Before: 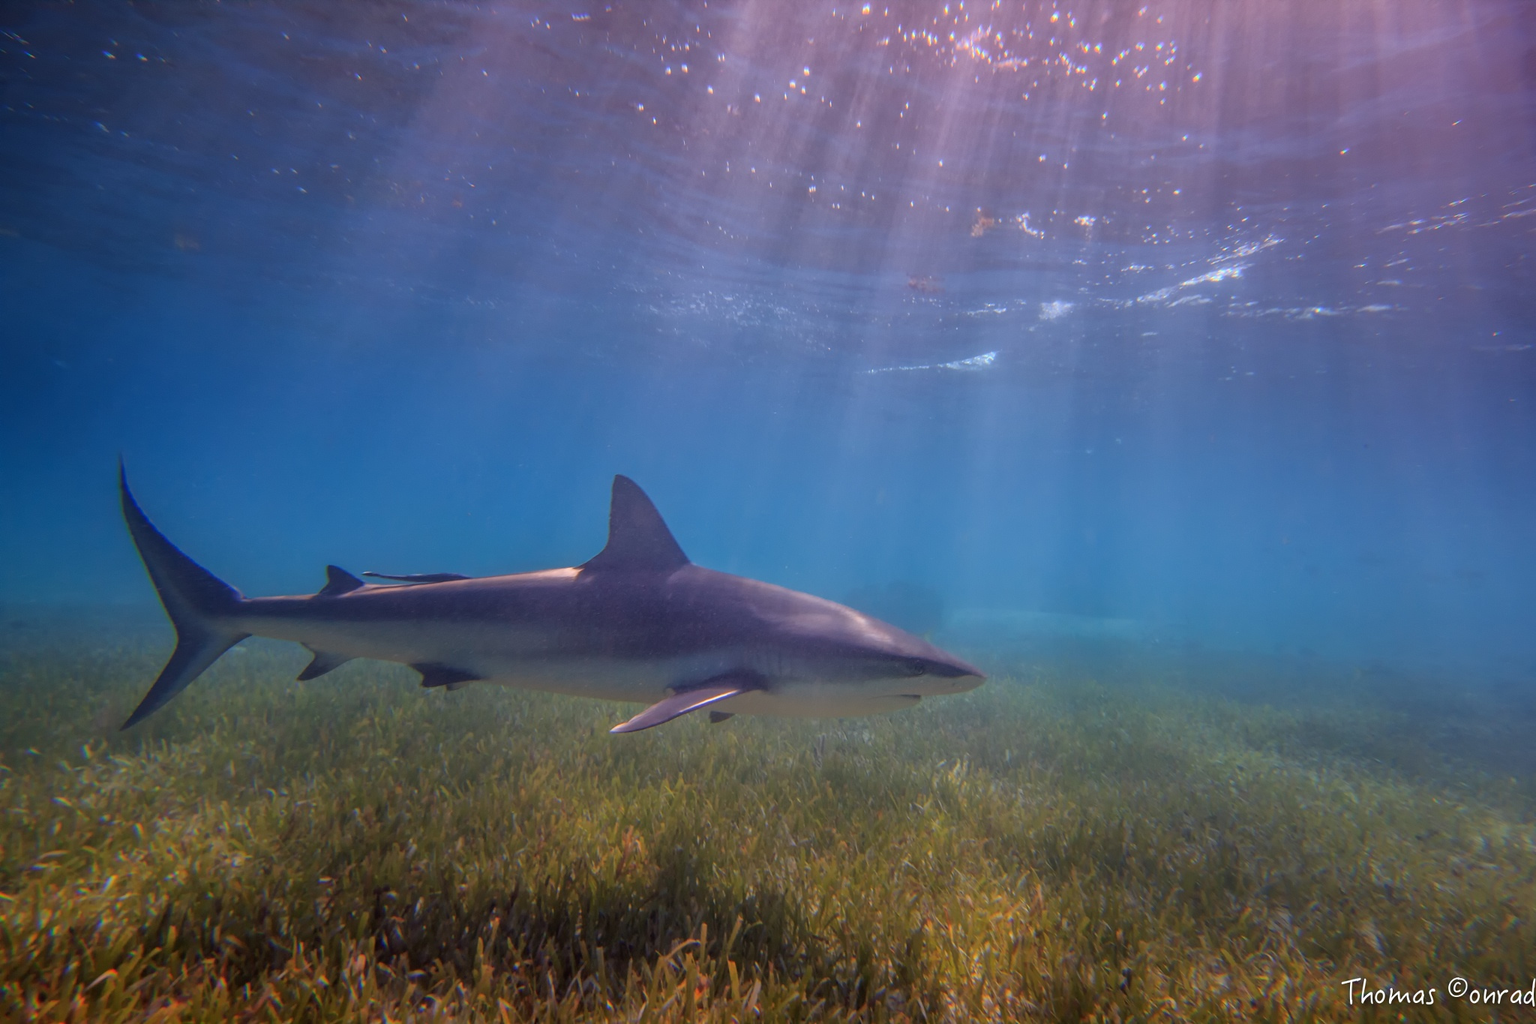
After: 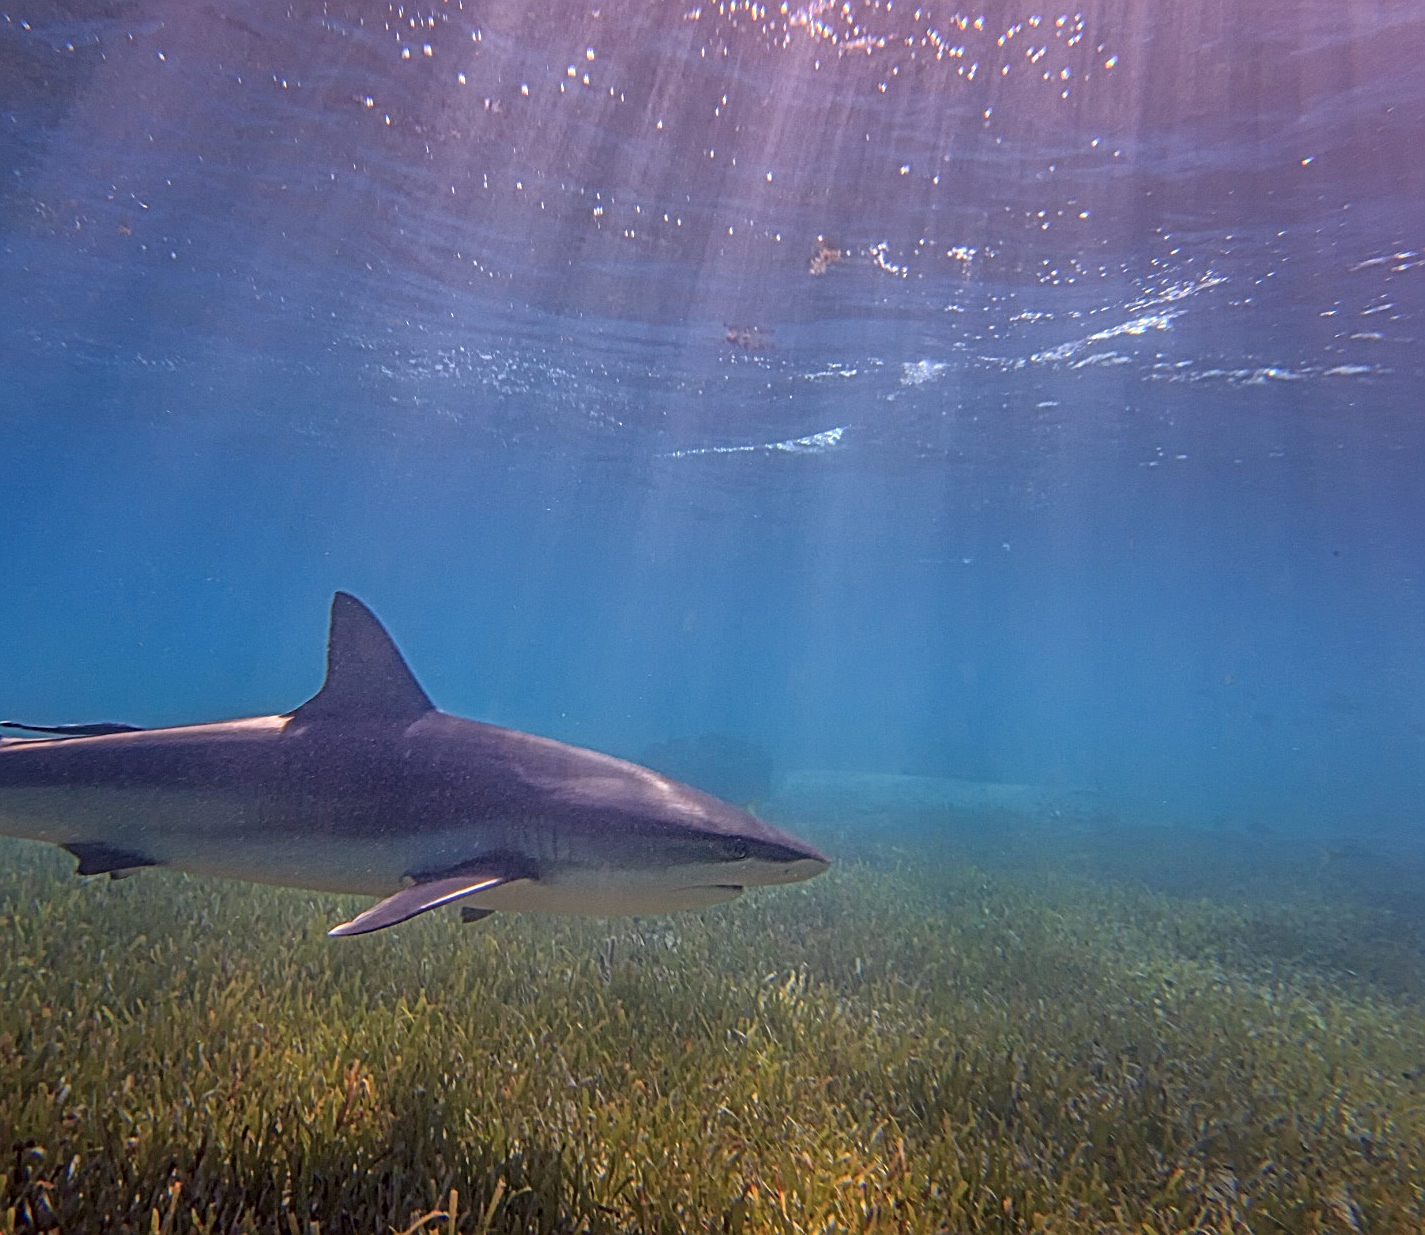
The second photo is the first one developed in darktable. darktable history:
local contrast: mode bilateral grid, contrast 21, coarseness 3, detail 298%, midtone range 0.2
crop and rotate: left 23.724%, top 3.009%, right 6.678%, bottom 6.493%
